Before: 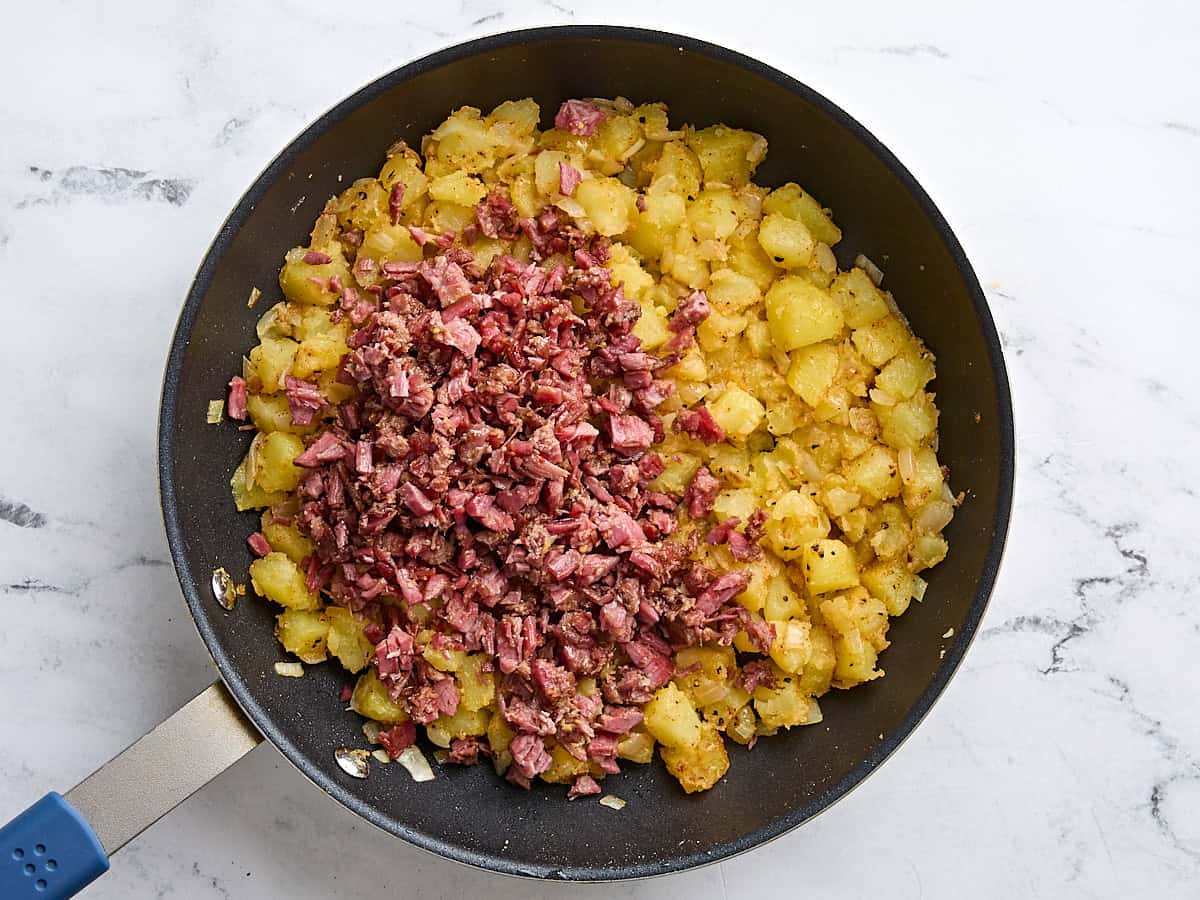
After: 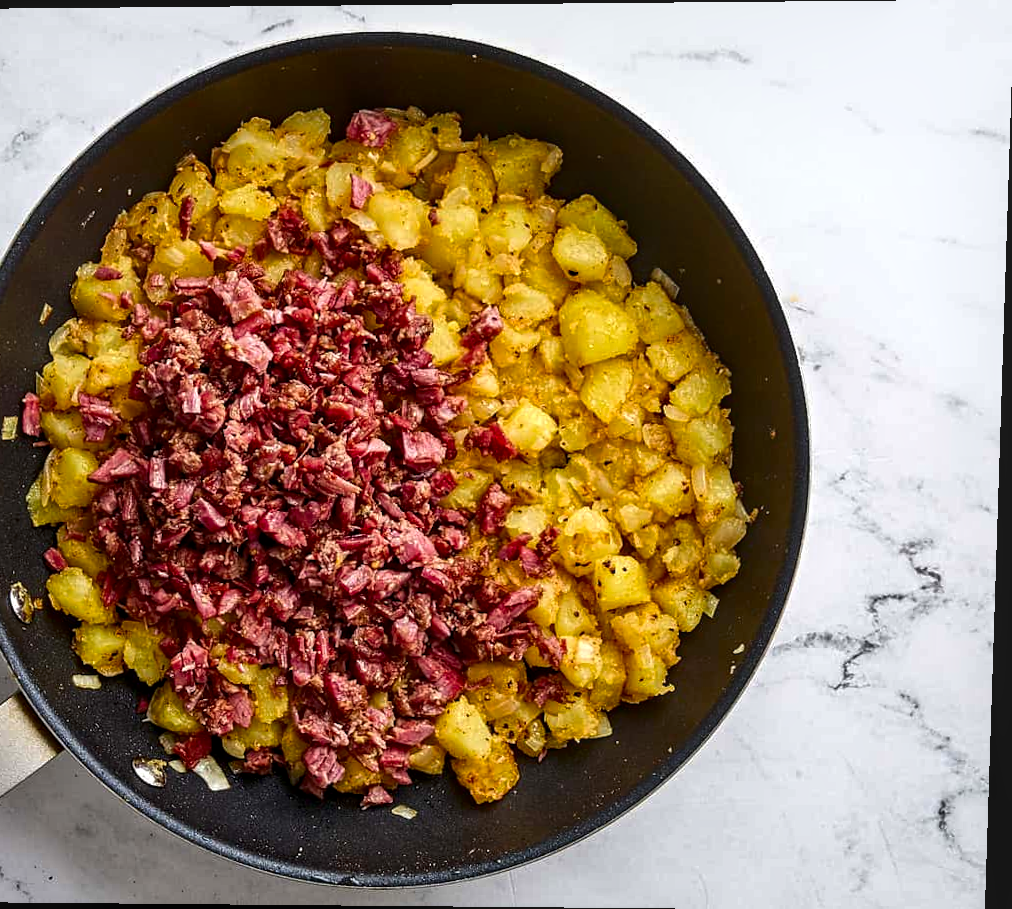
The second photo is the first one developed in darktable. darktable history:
color balance rgb: linear chroma grading › shadows -3%, linear chroma grading › highlights -4%
color balance: contrast 8.5%, output saturation 105%
contrast brightness saturation: contrast 0.07, brightness -0.14, saturation 0.11
crop: left 17.582%, bottom 0.031%
local contrast: on, module defaults
rotate and perspective: lens shift (vertical) 0.048, lens shift (horizontal) -0.024, automatic cropping off
